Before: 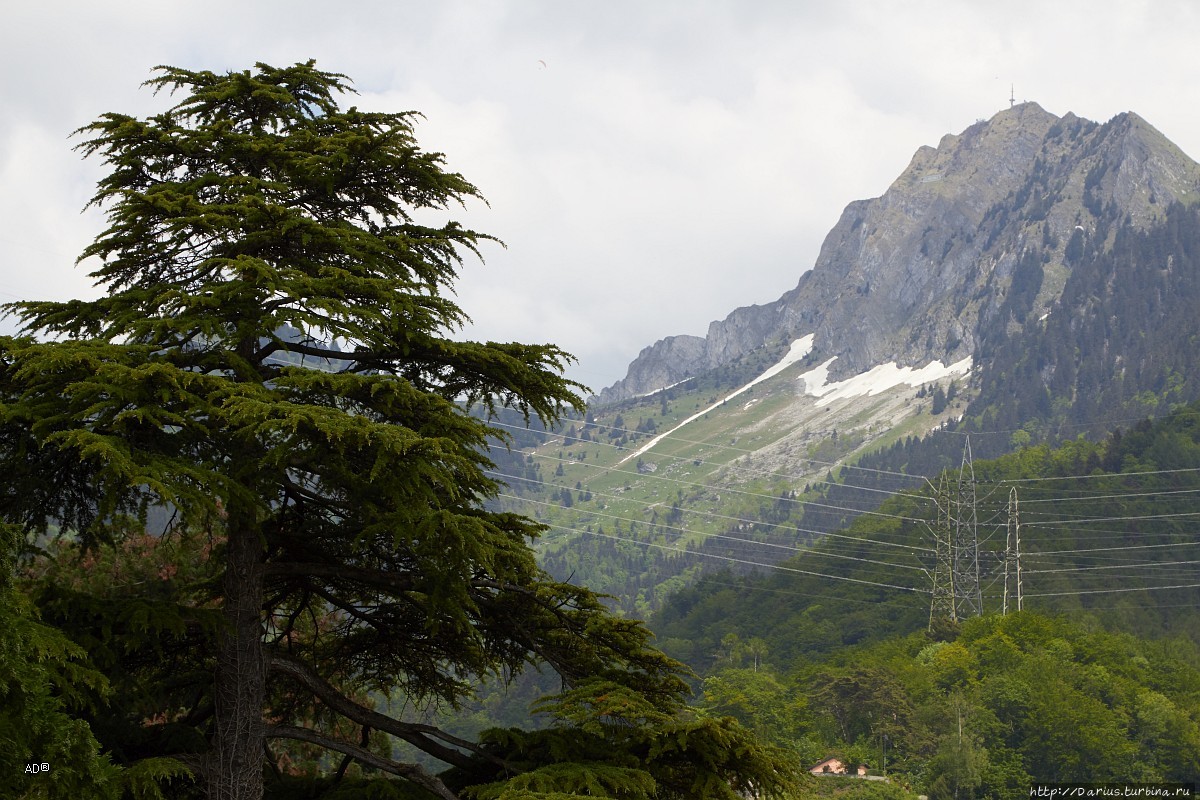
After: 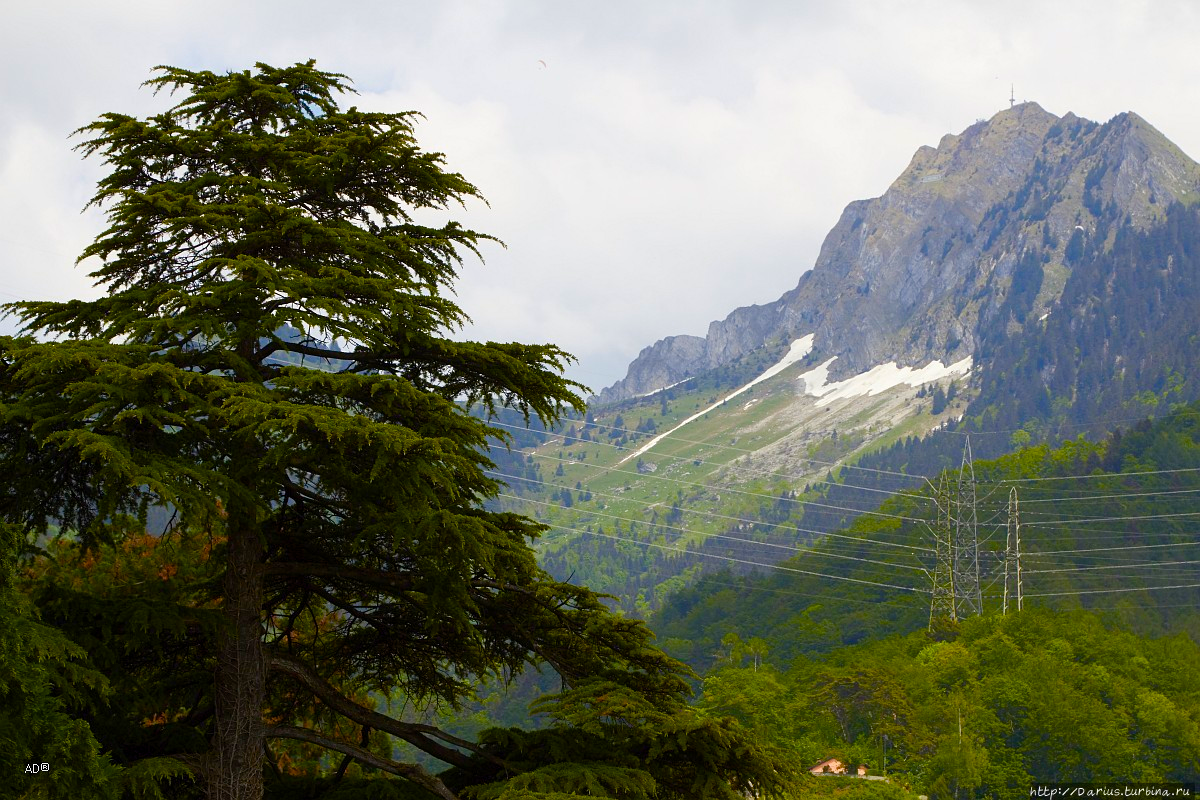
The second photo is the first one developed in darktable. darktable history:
color balance rgb: linear chroma grading › global chroma 40.625%, perceptual saturation grading › global saturation 20%, perceptual saturation grading › highlights -24.931%, perceptual saturation grading › shadows 49.514%, global vibrance 10.805%
